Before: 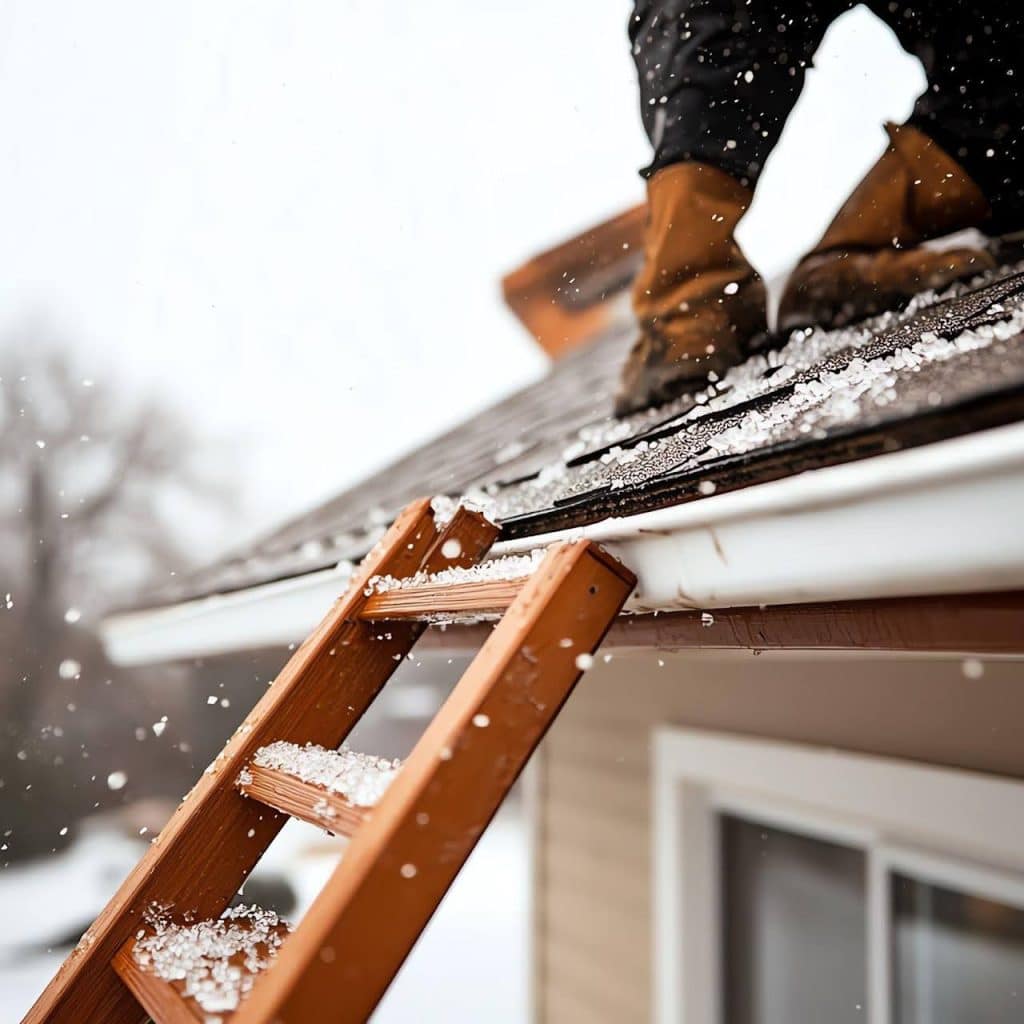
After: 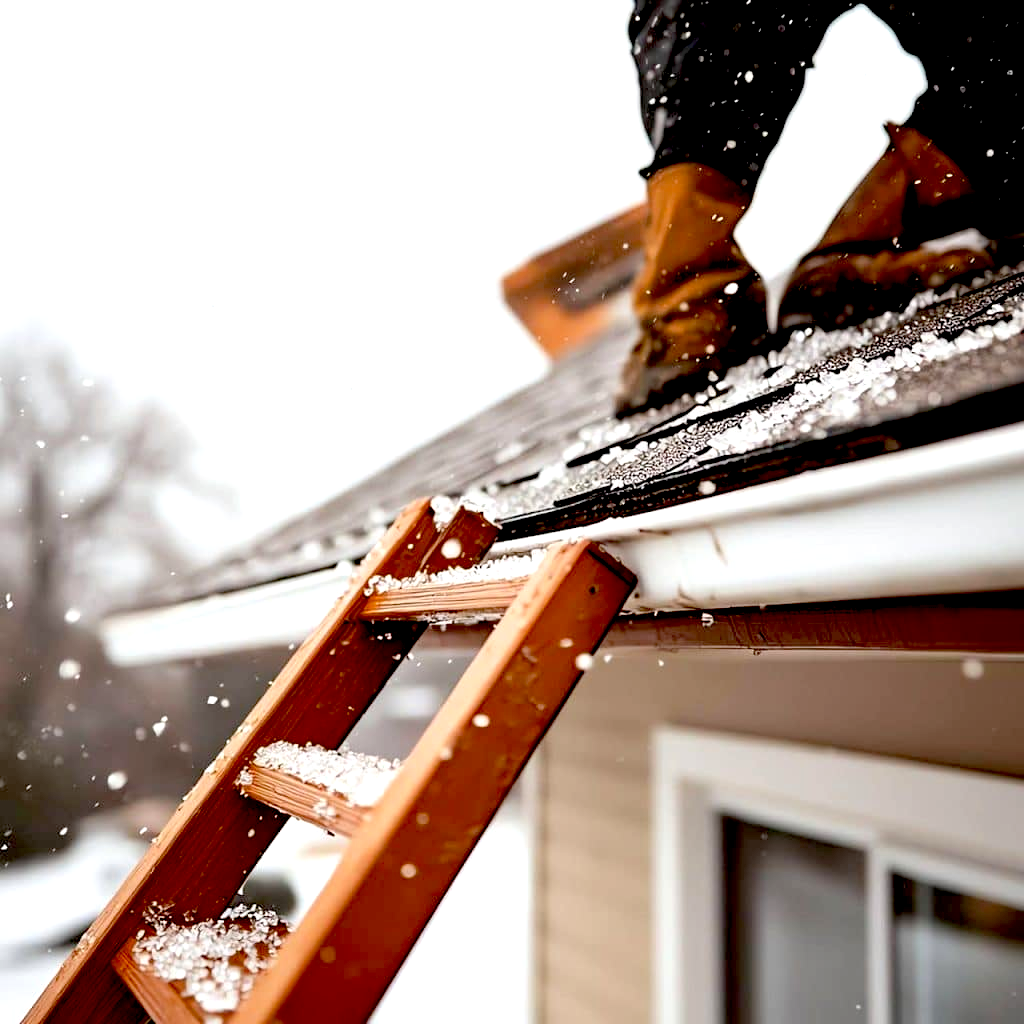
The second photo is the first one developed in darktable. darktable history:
exposure: black level correction 0.031, exposure 0.326 EV, compensate exposure bias true, compensate highlight preservation false
